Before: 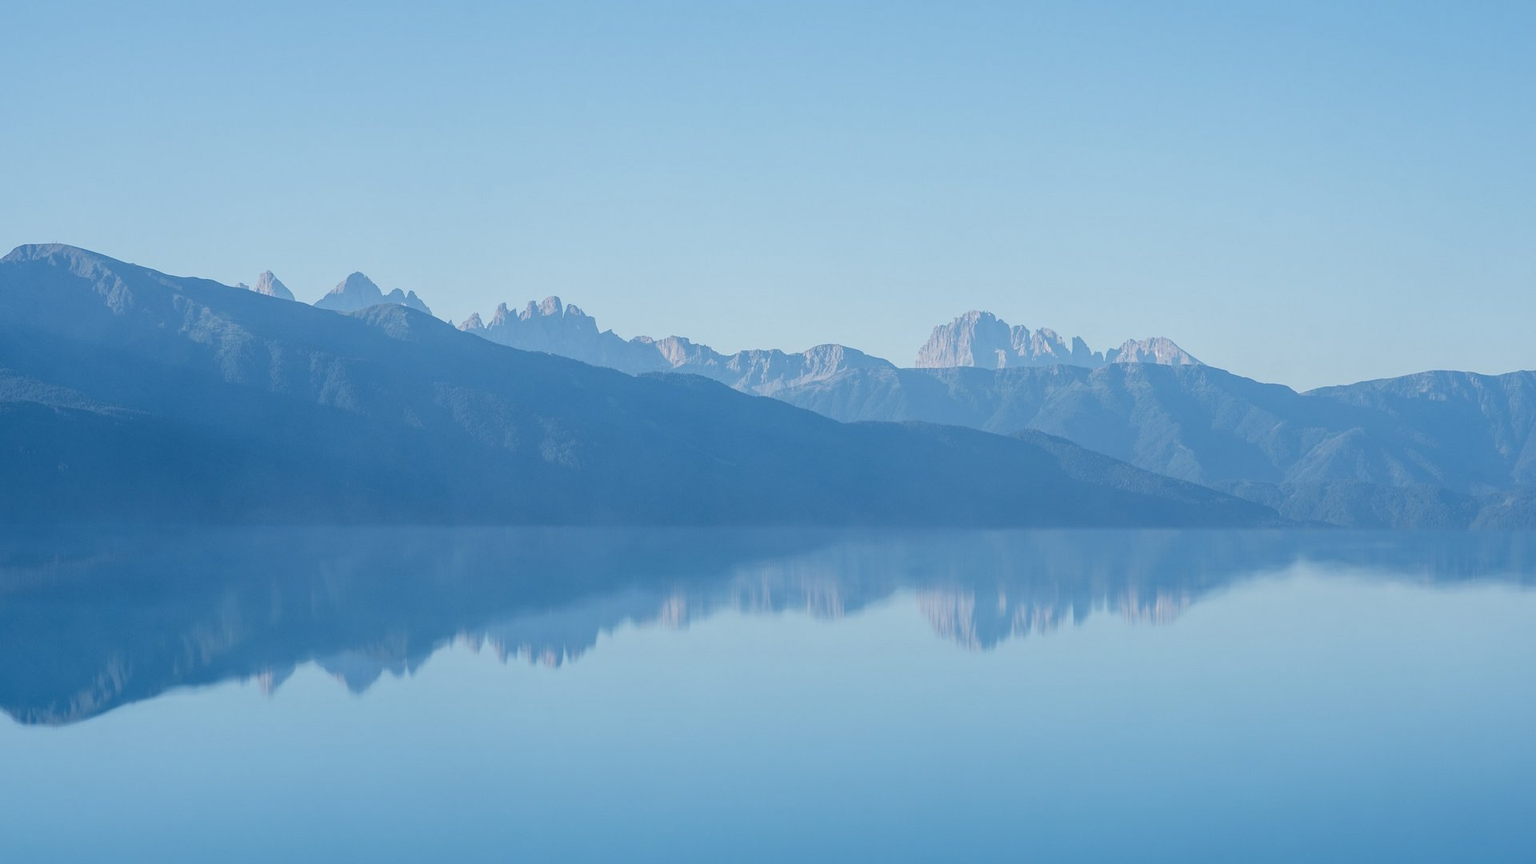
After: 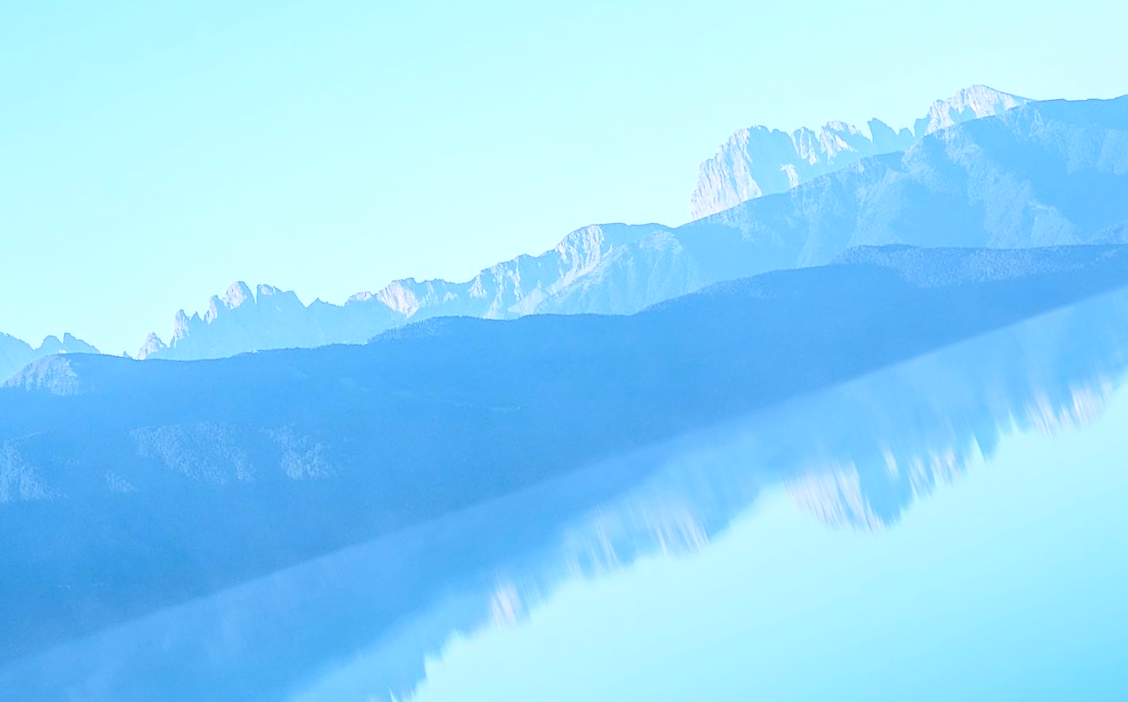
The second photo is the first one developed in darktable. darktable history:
sharpen: on, module defaults
exposure: exposure 0.61 EV, compensate highlight preservation false
crop and rotate: angle 18.81°, left 6.883%, right 3.762%, bottom 1.111%
contrast brightness saturation: contrast 0.196, brightness 0.159, saturation 0.217
